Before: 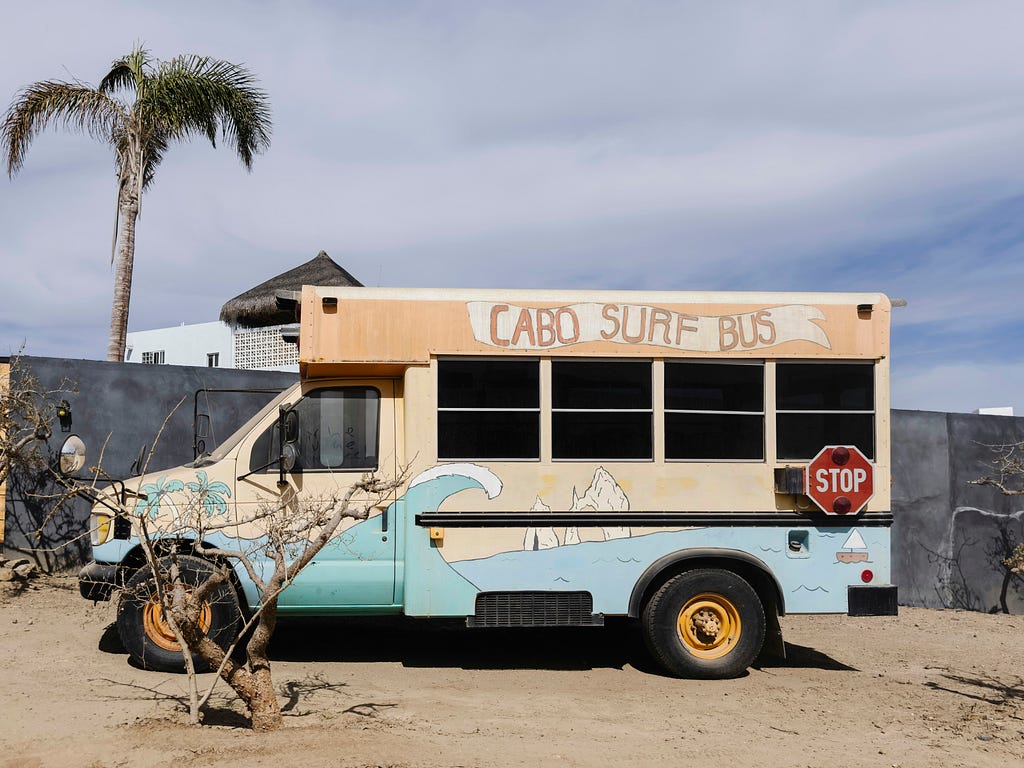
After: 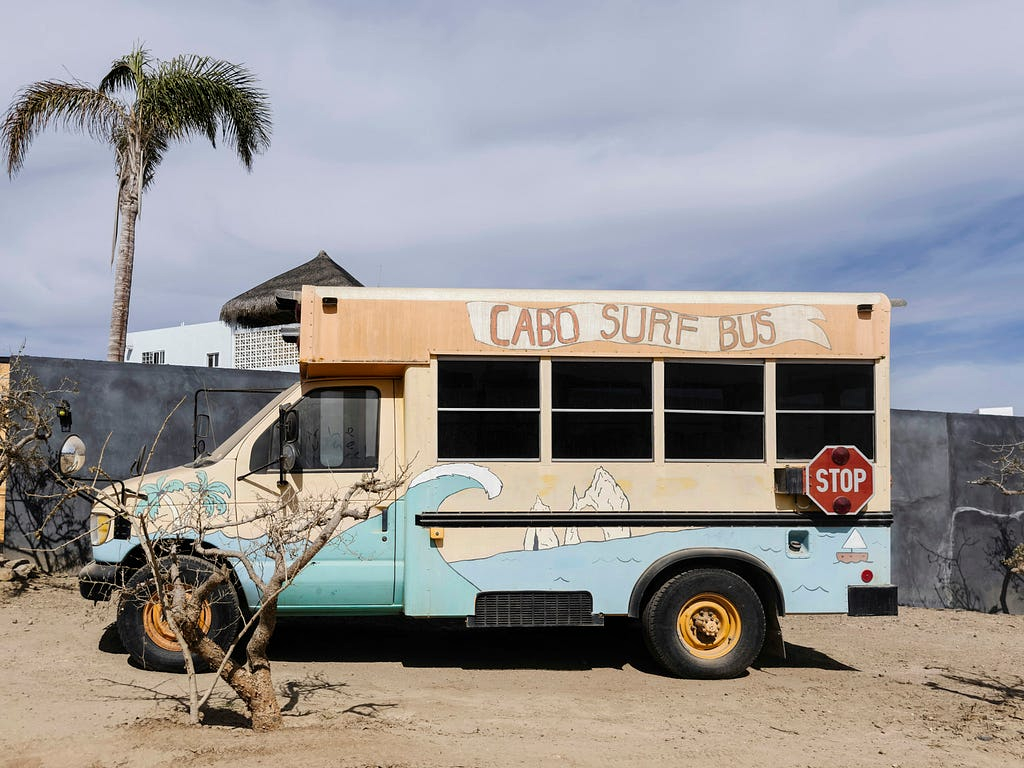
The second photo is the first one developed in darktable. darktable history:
local contrast: highlights 104%, shadows 98%, detail 120%, midtone range 0.2
